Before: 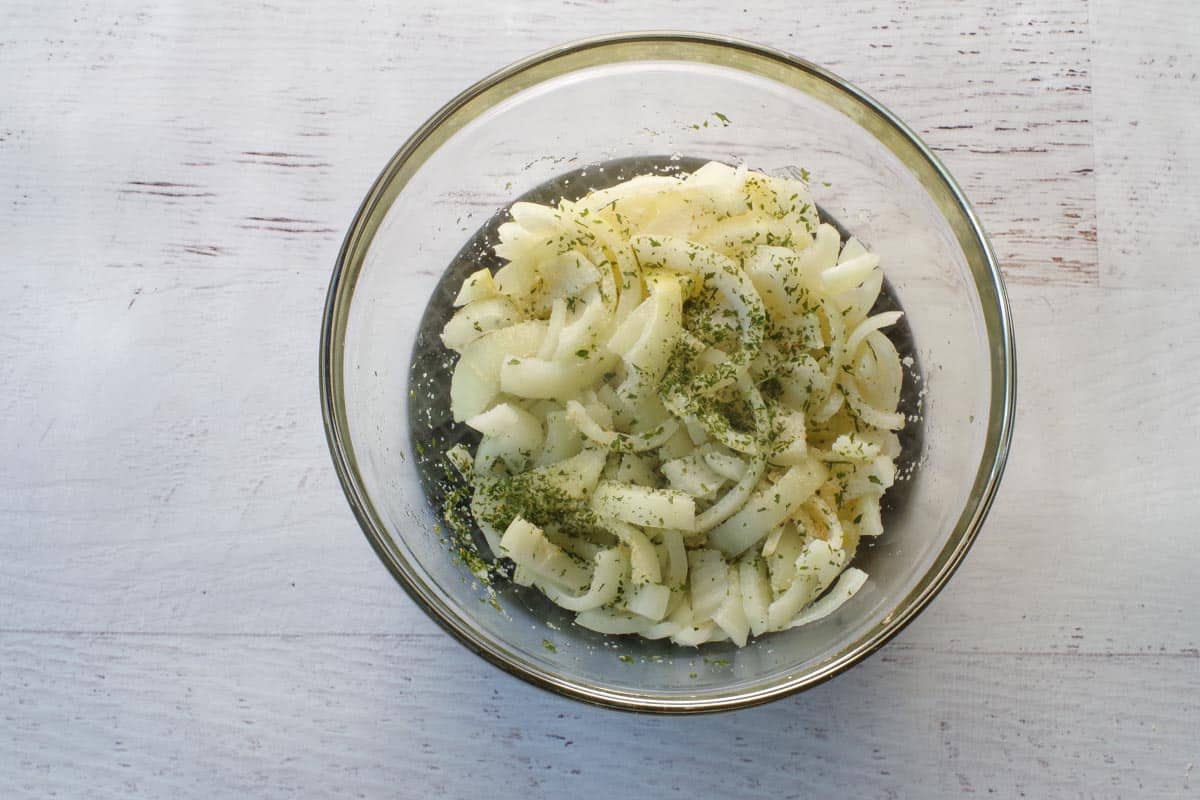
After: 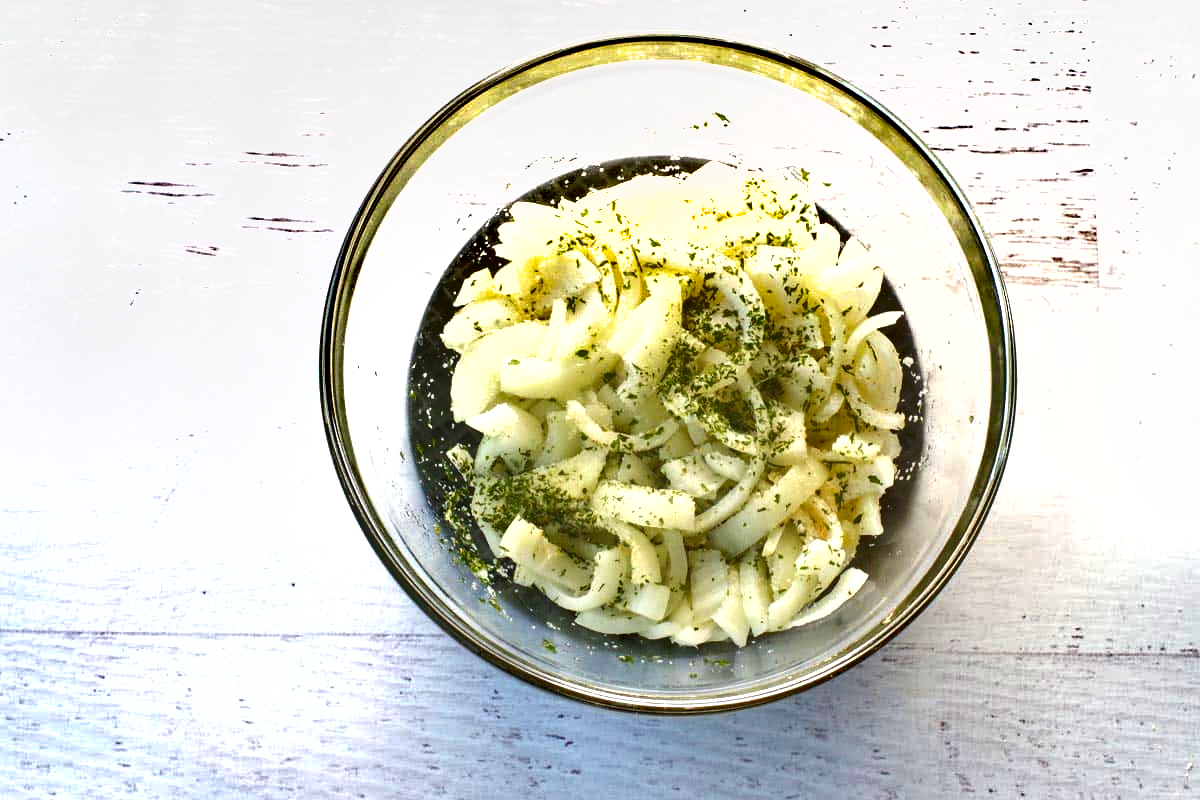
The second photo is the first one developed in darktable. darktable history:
haze removal: compatibility mode true
exposure: black level correction 0.001, exposure 1.12 EV, compensate highlight preservation false
shadows and highlights: shadows 43.56, white point adjustment -1.33, soften with gaussian
